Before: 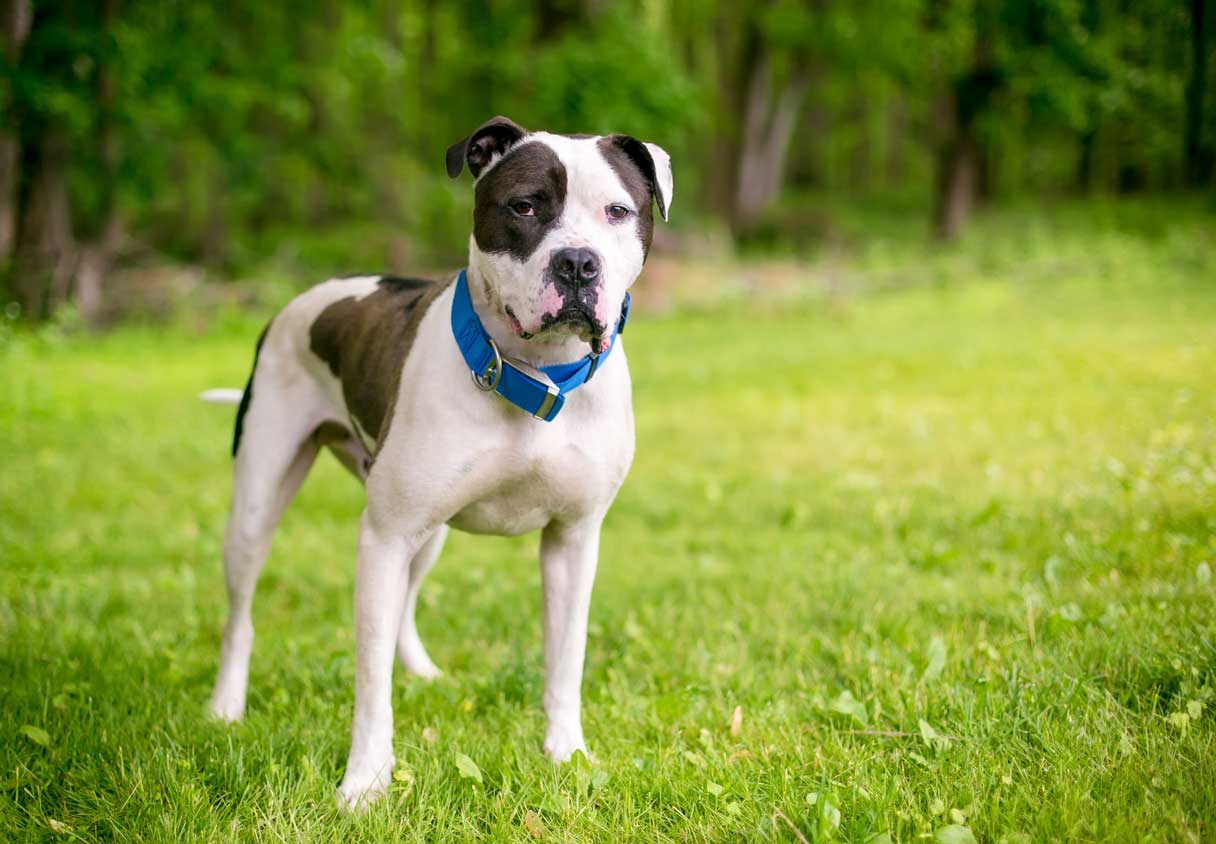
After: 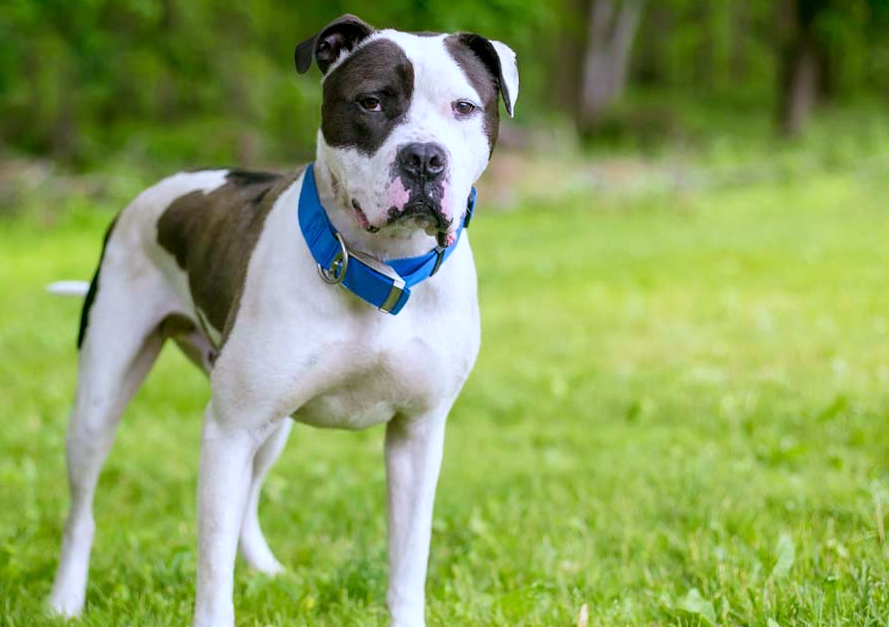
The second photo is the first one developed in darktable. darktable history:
white balance: red 0.931, blue 1.11
rotate and perspective: rotation 0.226°, lens shift (vertical) -0.042, crop left 0.023, crop right 0.982, crop top 0.006, crop bottom 0.994
crop and rotate: left 11.831%, top 11.346%, right 13.429%, bottom 13.899%
